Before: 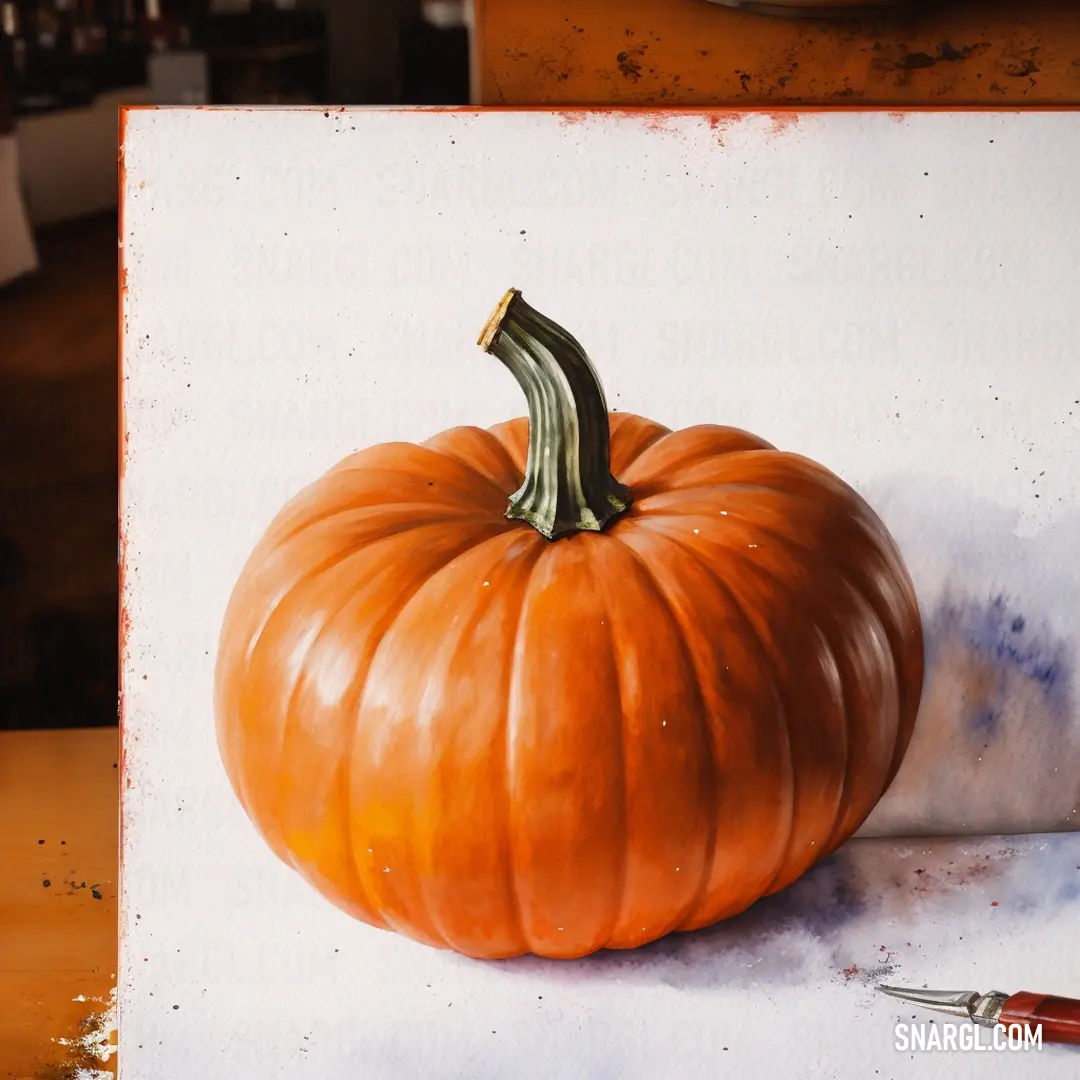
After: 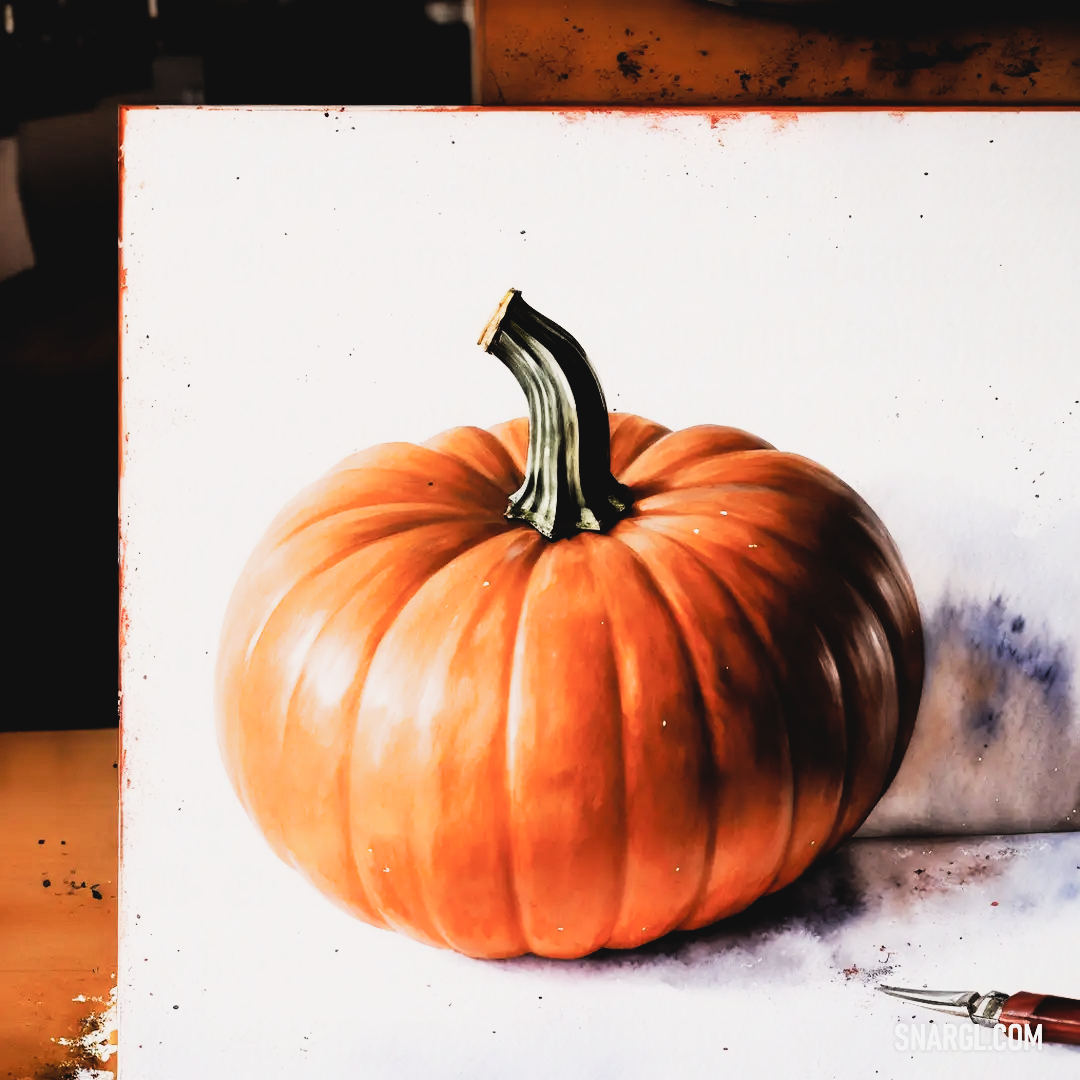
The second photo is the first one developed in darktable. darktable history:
contrast equalizer: octaves 7, y [[0.5, 0.5, 0.501, 0.63, 0.504, 0.5], [0.5 ×6], [0.5 ×6], [0 ×6], [0 ×6]], mix -0.308
filmic rgb: black relative exposure -3.79 EV, white relative exposure 2.37 EV, dynamic range scaling -49.53%, hardness 3.44, latitude 30.39%, contrast 1.81
tone curve: curves: ch0 [(0, 0.045) (0.155, 0.169) (0.46, 0.466) (0.751, 0.788) (1, 0.961)]; ch1 [(0, 0) (0.43, 0.408) (0.472, 0.469) (0.505, 0.503) (0.553, 0.555) (0.592, 0.581) (1, 1)]; ch2 [(0, 0) (0.505, 0.495) (0.579, 0.569) (1, 1)], preserve colors none
